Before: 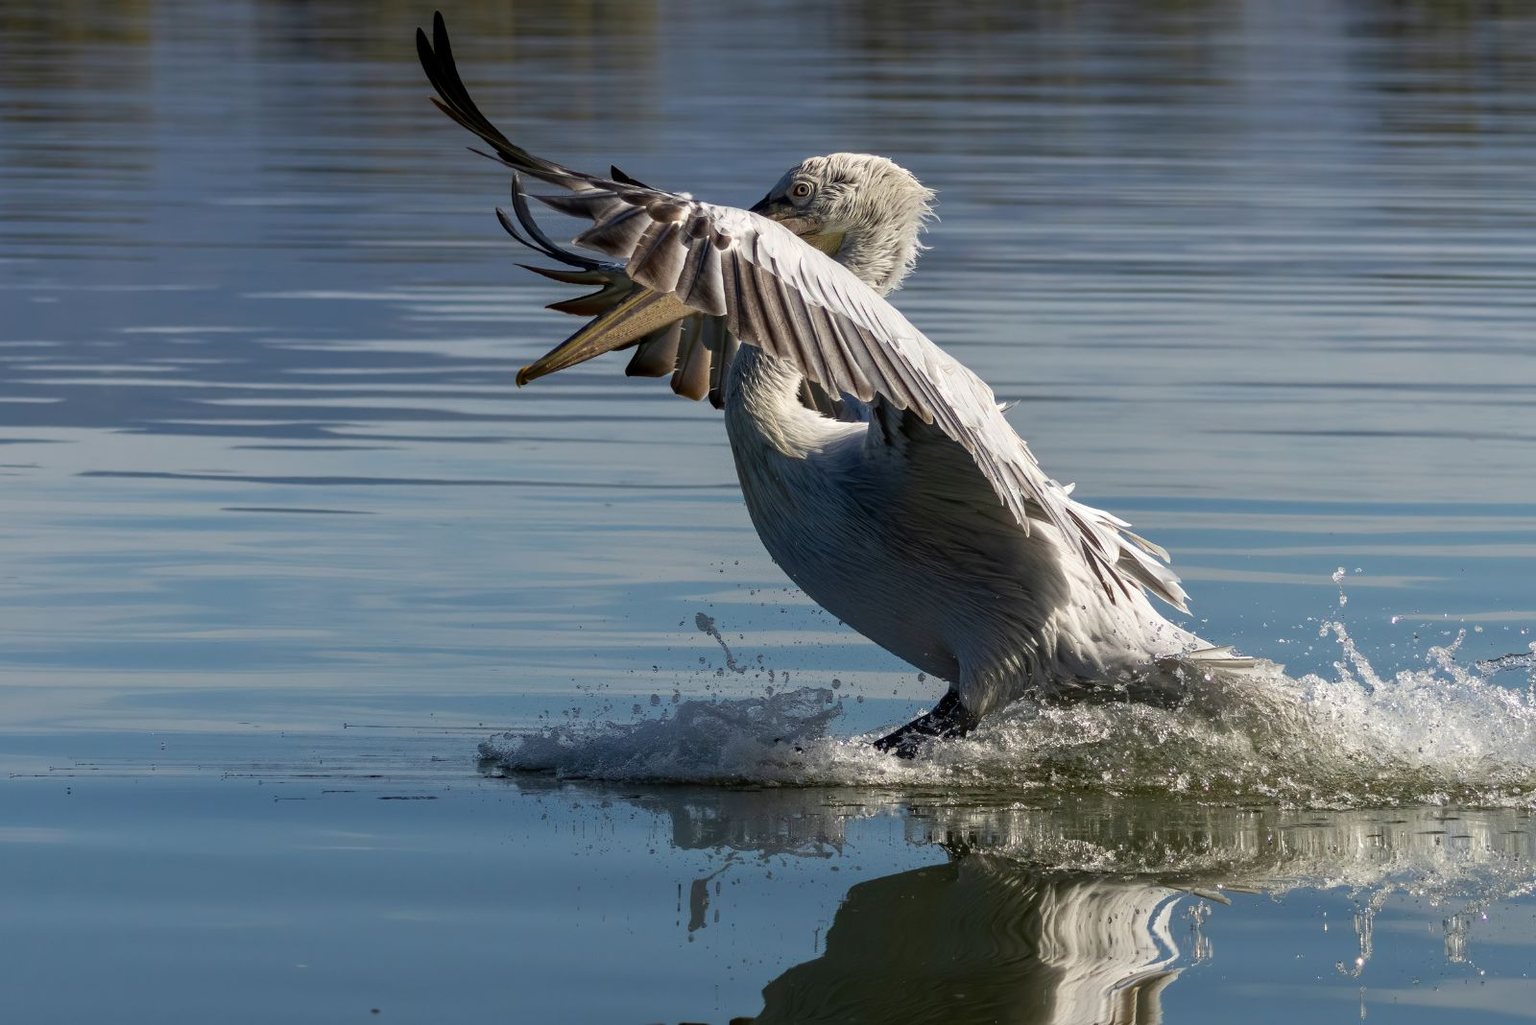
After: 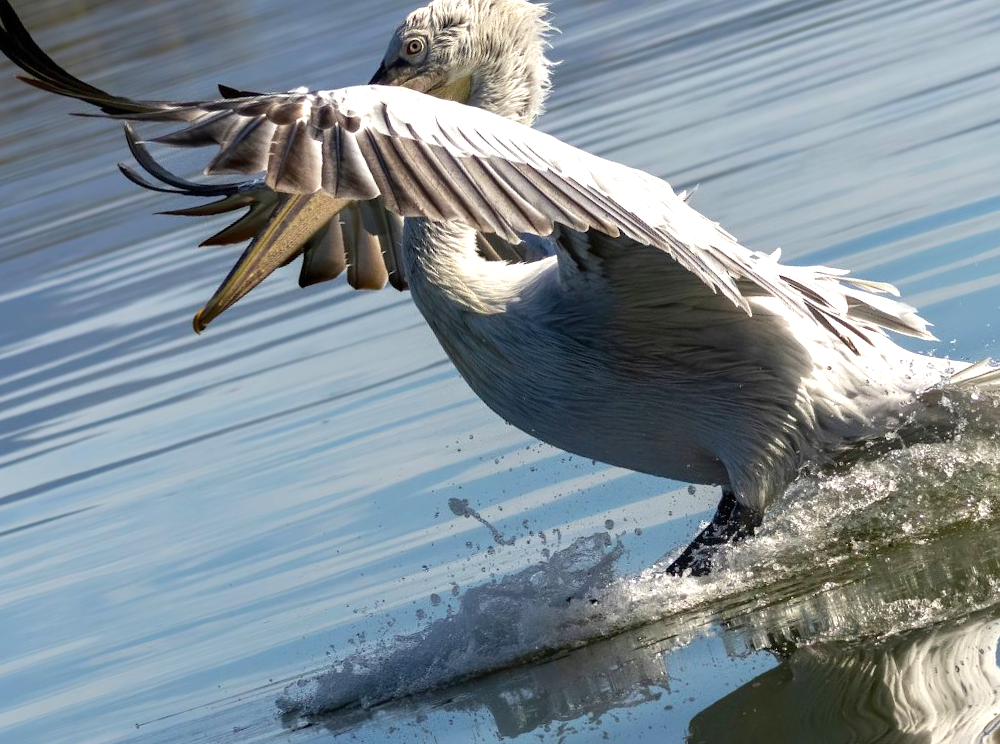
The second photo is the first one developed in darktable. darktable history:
exposure: black level correction 0, exposure 0.701 EV, compensate highlight preservation false
crop and rotate: angle 18.24°, left 6.947%, right 4.354%, bottom 1.107%
